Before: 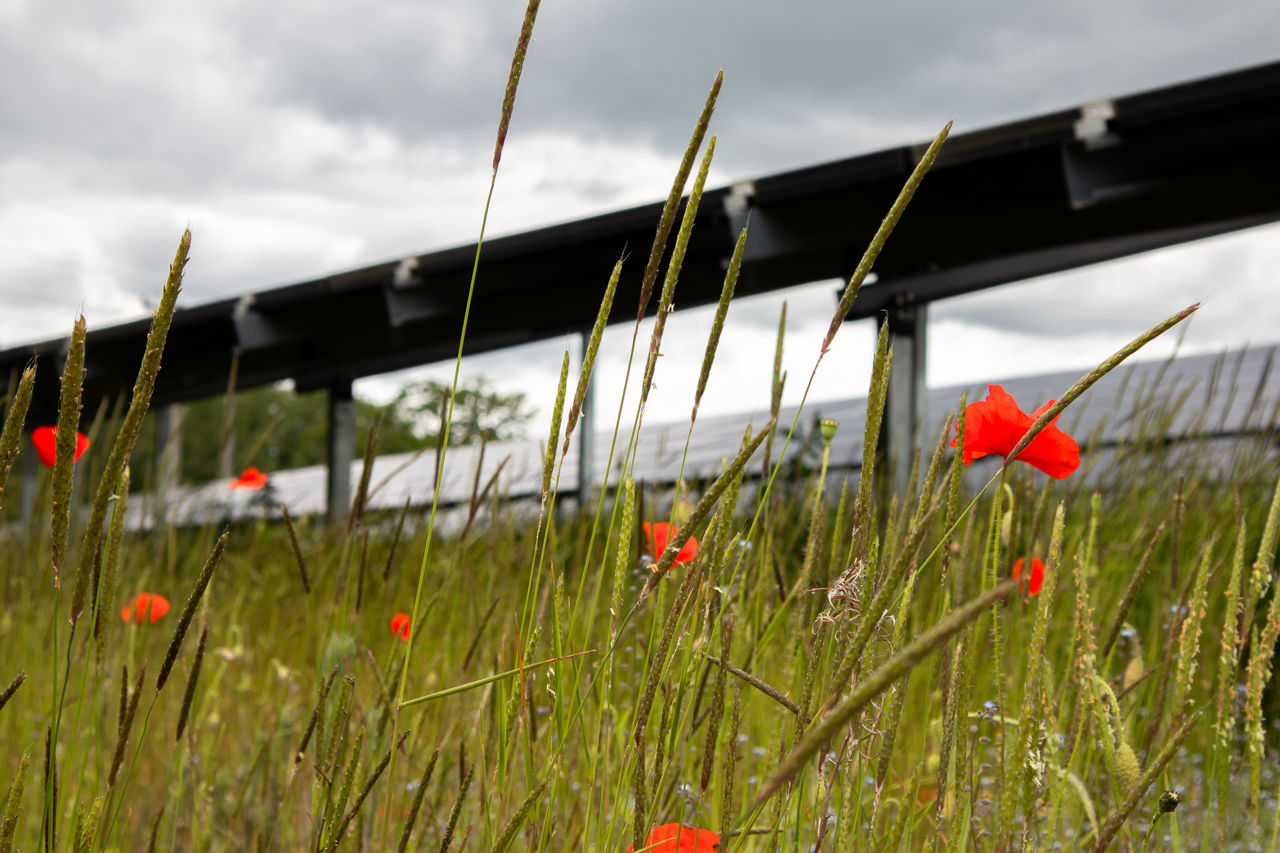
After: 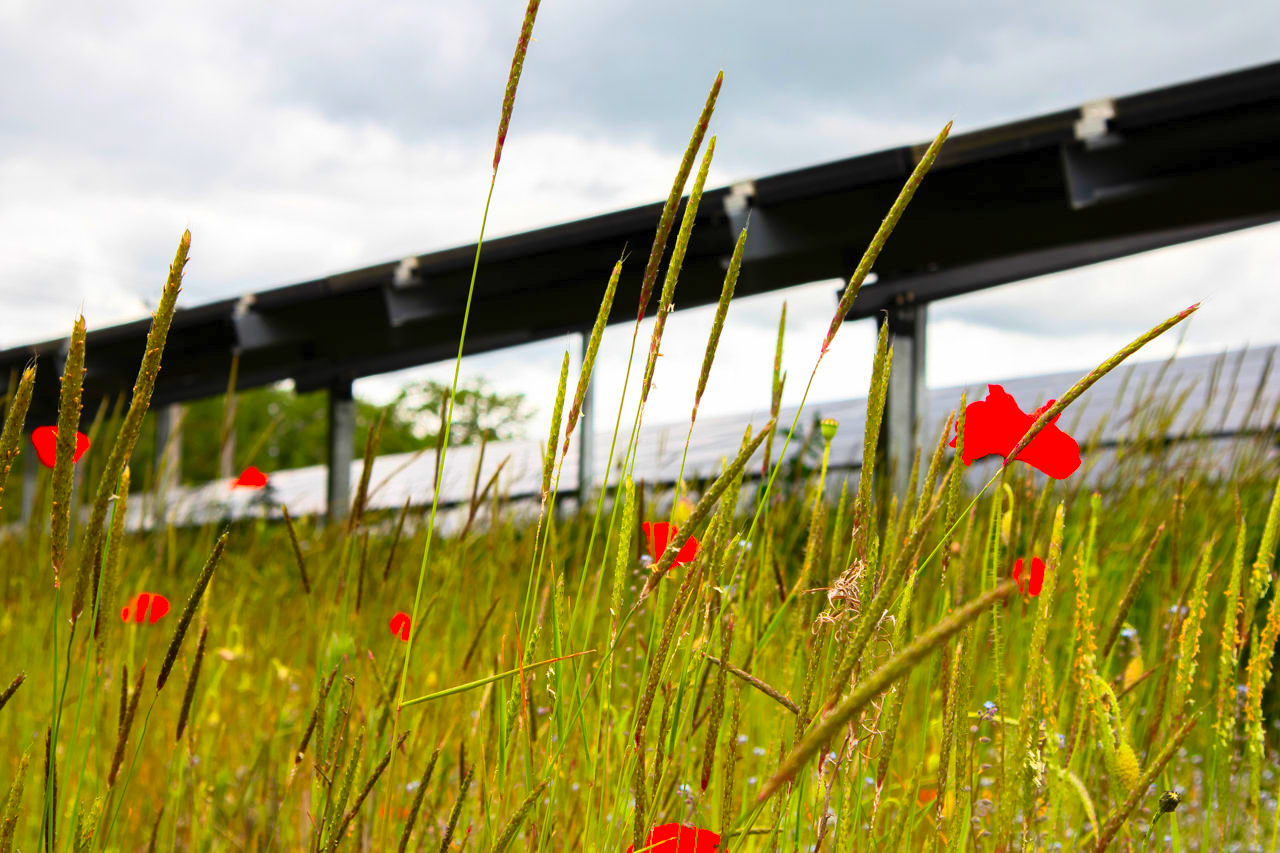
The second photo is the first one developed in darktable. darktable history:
contrast brightness saturation: contrast 0.199, brightness 0.199, saturation 0.799
